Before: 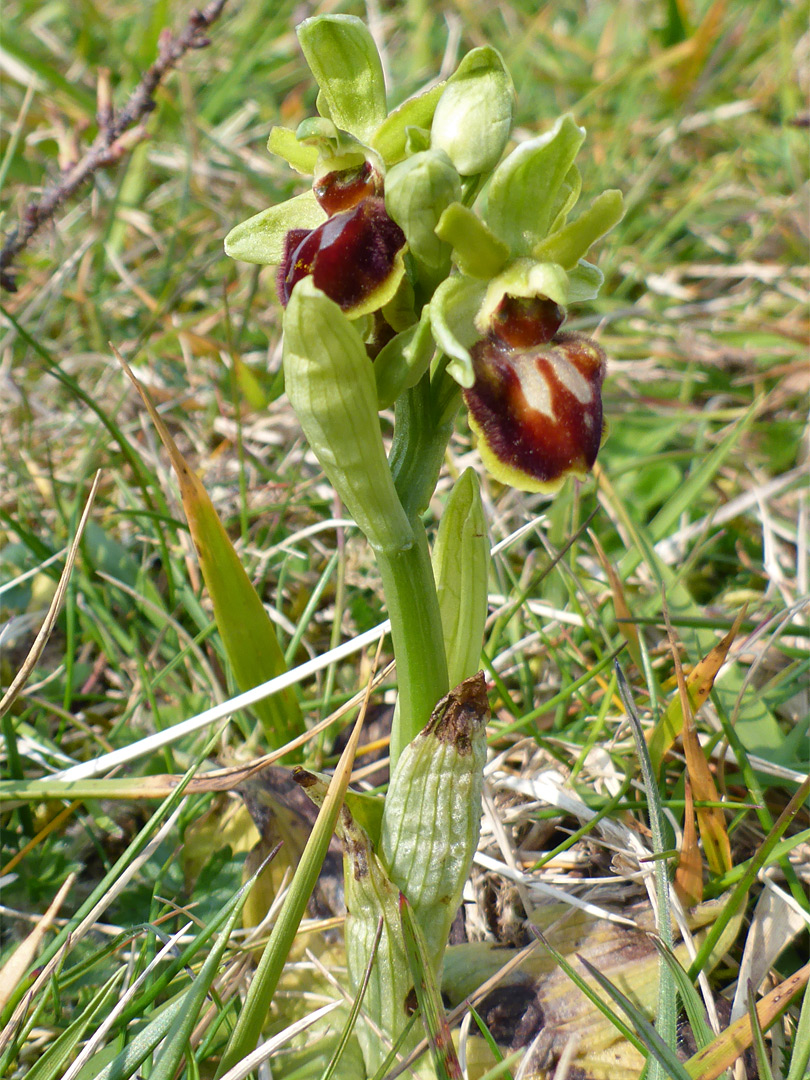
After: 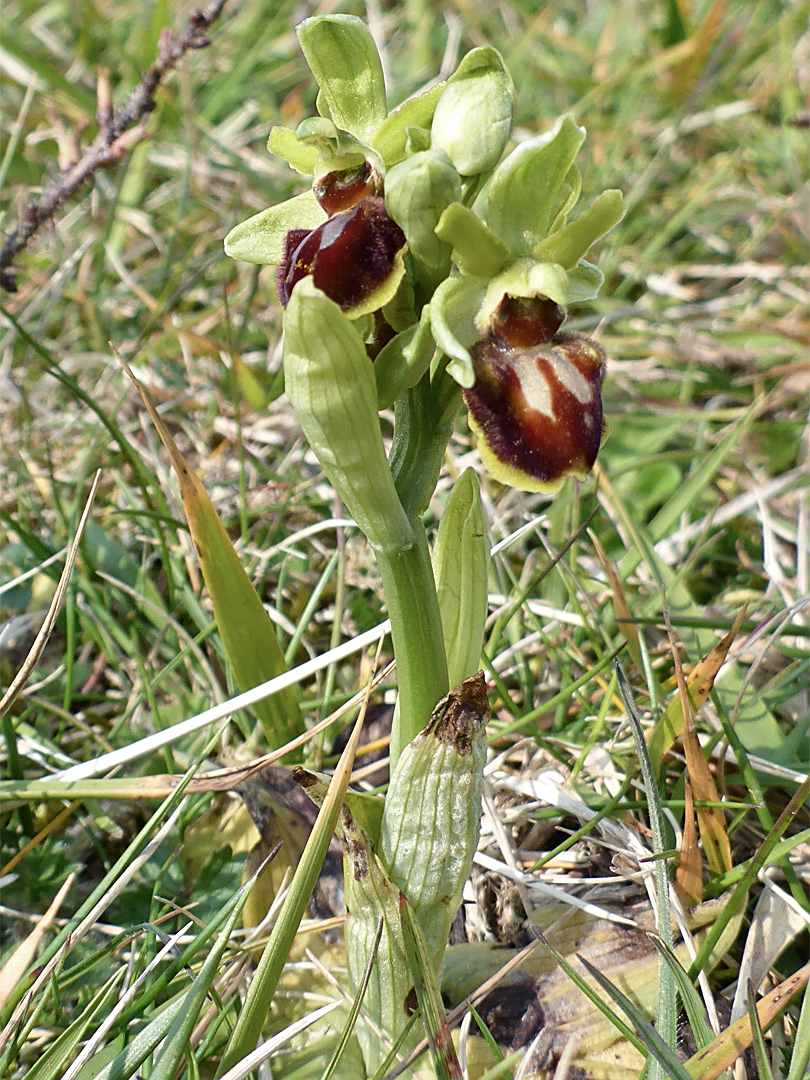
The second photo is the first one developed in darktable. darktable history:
sharpen: on, module defaults
contrast brightness saturation: contrast 0.111, saturation -0.18
